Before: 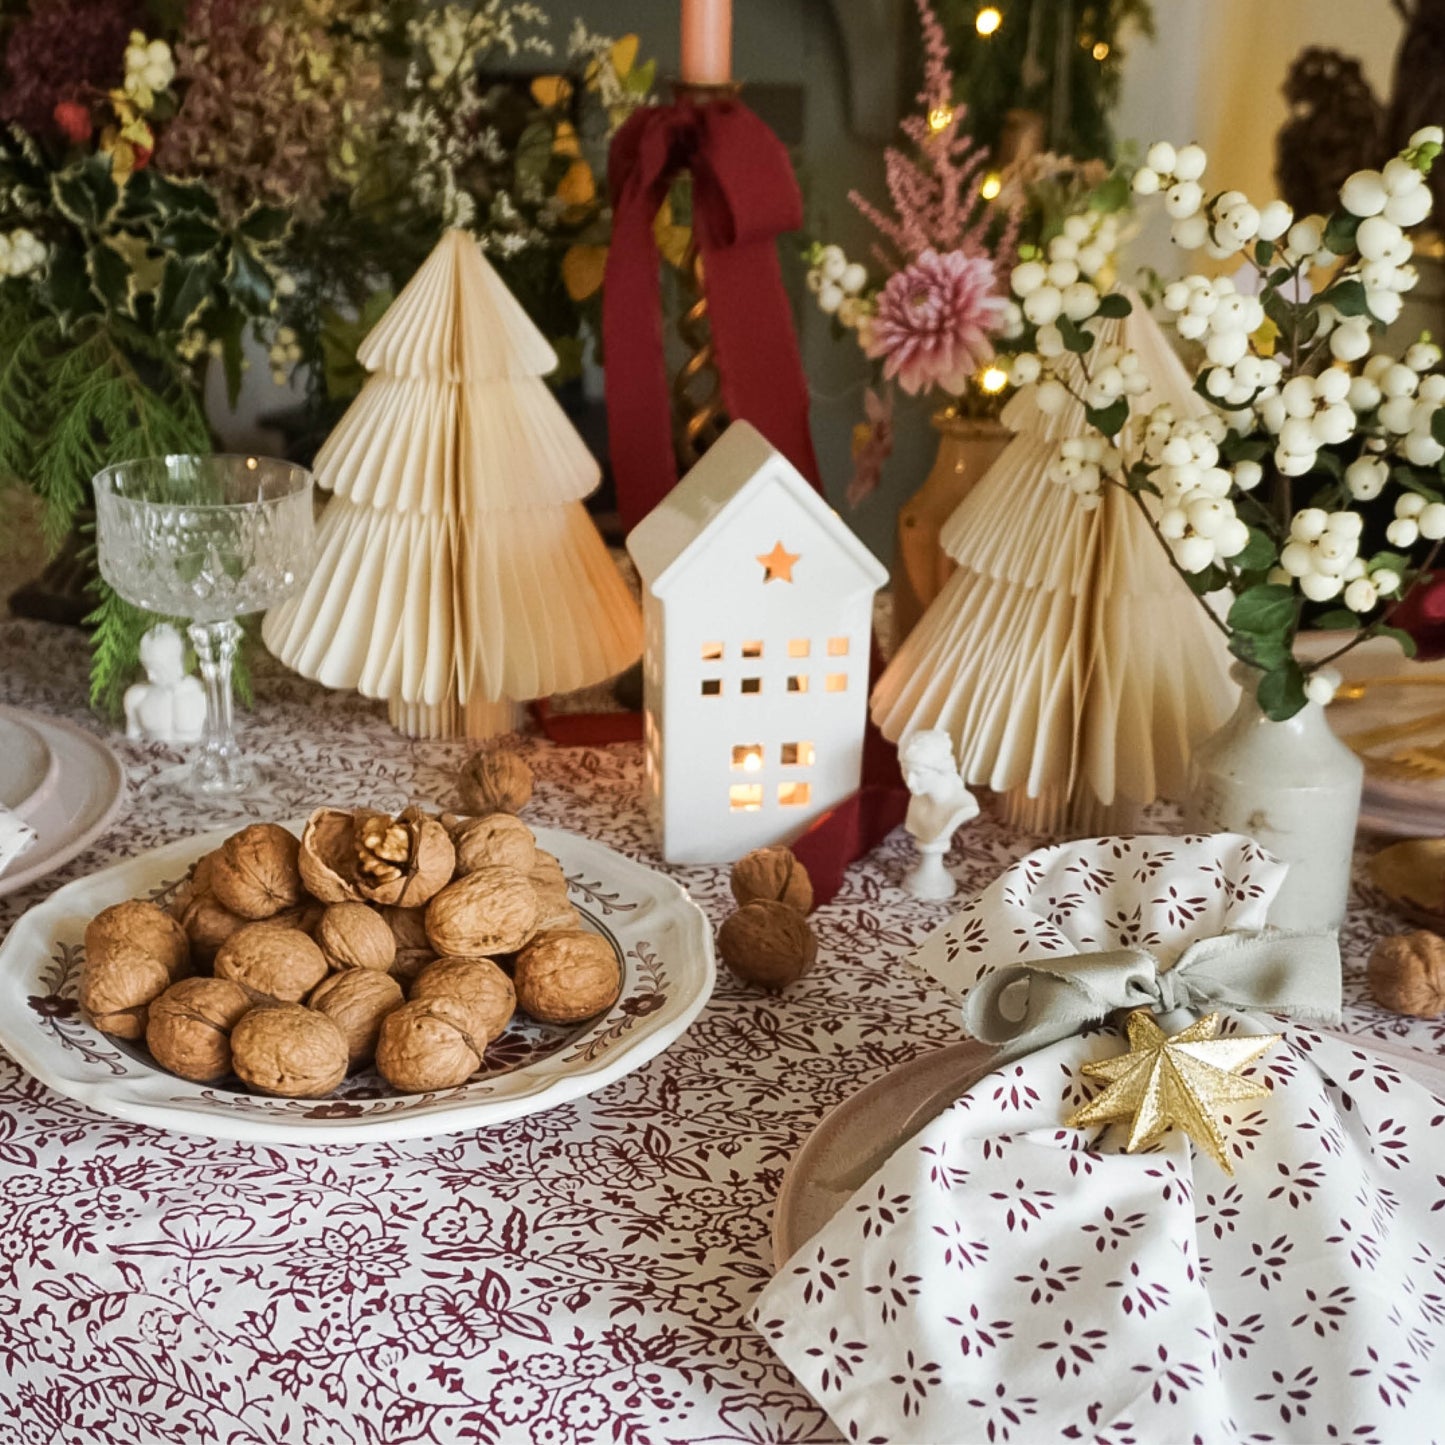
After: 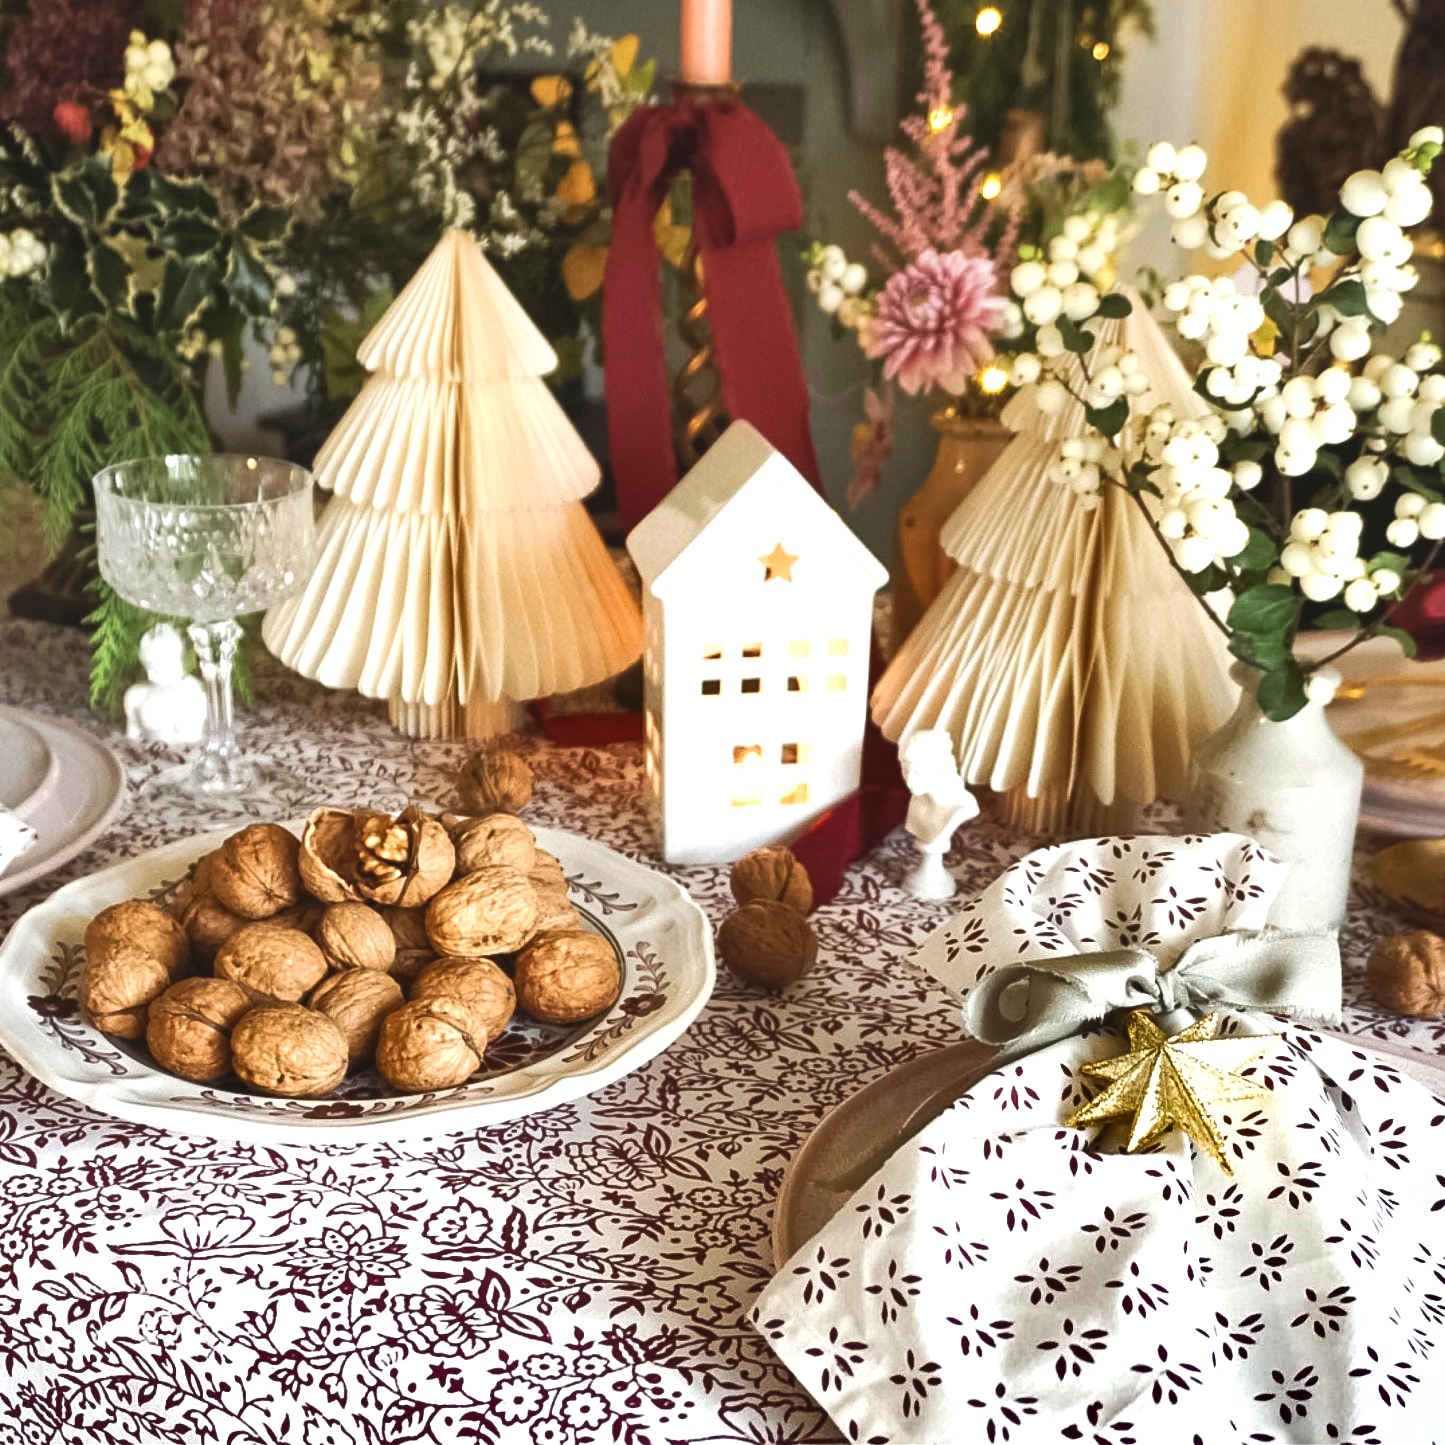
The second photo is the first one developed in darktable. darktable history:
exposure: black level correction -0.005, exposure 0.622 EV, compensate exposure bias true, compensate highlight preservation false
shadows and highlights: radius 171.4, shadows 26.49, white point adjustment 2.96, highlights -68.52, soften with gaussian
